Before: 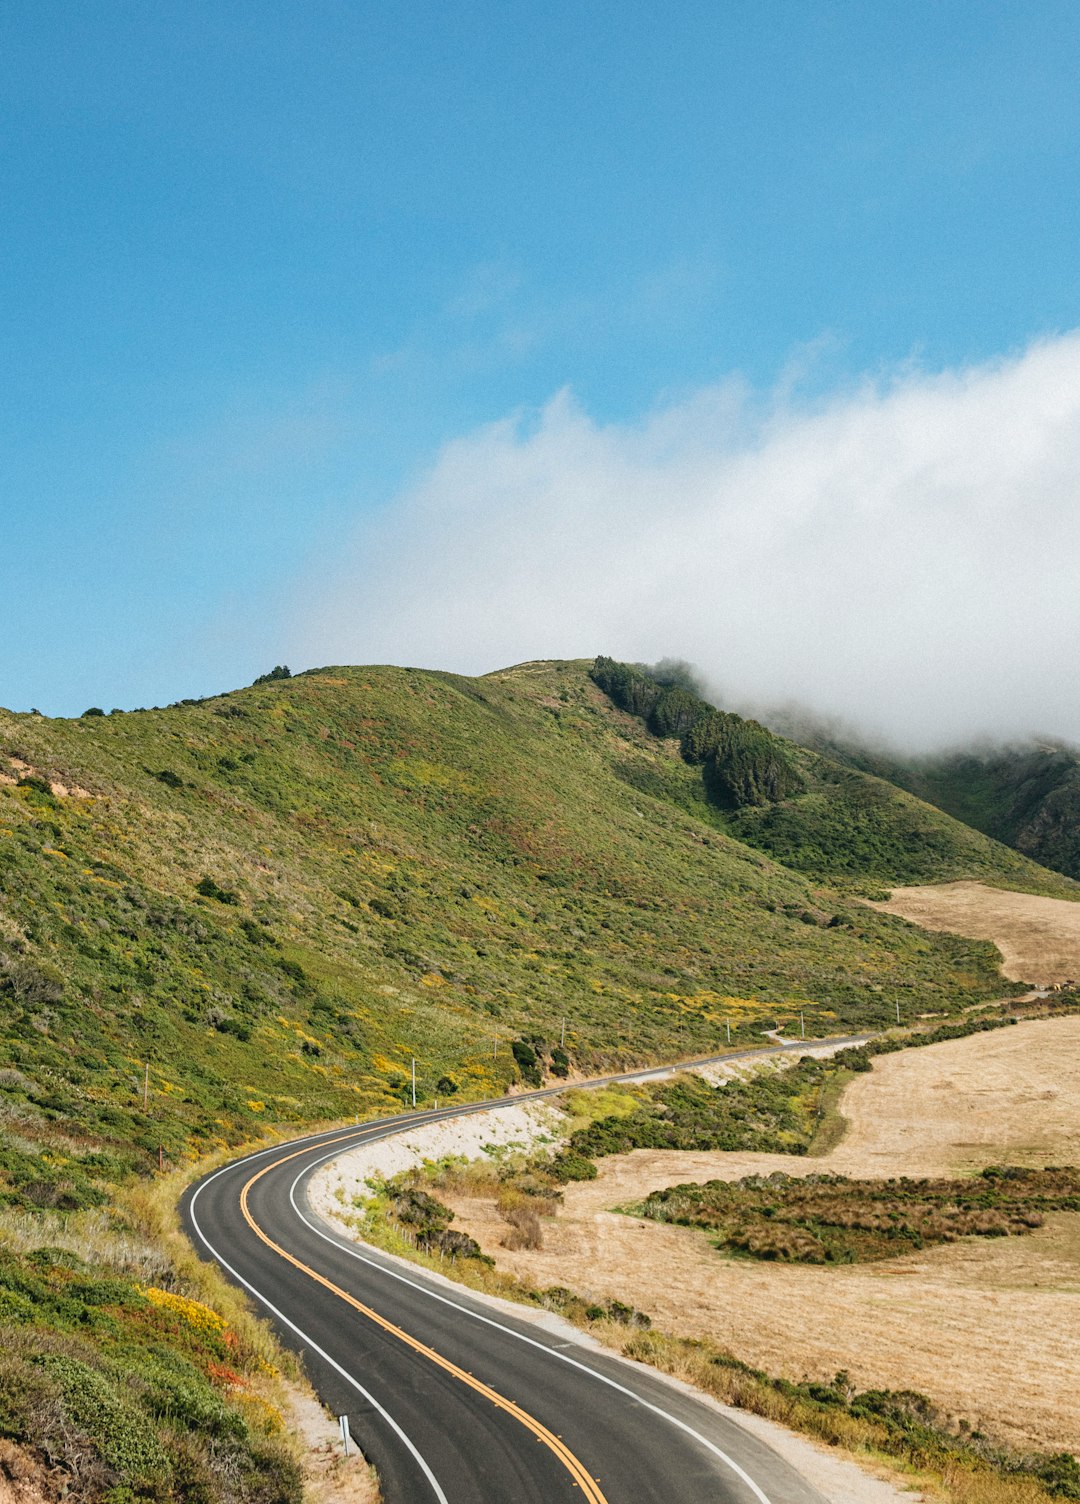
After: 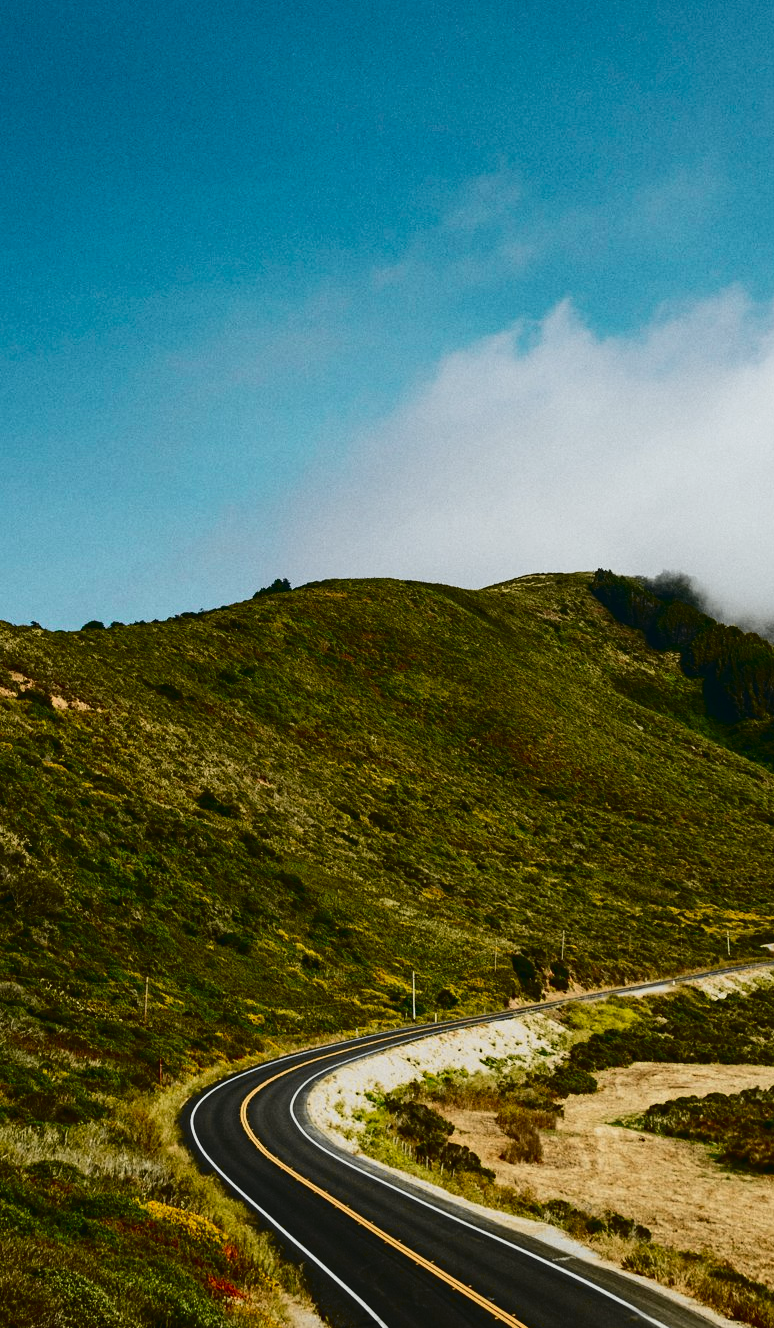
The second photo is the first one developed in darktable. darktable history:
tone curve: curves: ch0 [(0, 0.03) (0.113, 0.087) (0.207, 0.184) (0.515, 0.612) (0.712, 0.793) (1, 0.946)]; ch1 [(0, 0) (0.172, 0.123) (0.317, 0.279) (0.414, 0.382) (0.476, 0.479) (0.505, 0.498) (0.534, 0.534) (0.621, 0.65) (0.709, 0.764) (1, 1)]; ch2 [(0, 0) (0.411, 0.424) (0.505, 0.505) (0.521, 0.524) (0.537, 0.57) (0.65, 0.699) (1, 1)], color space Lab, independent channels, preserve colors none
crop: top 5.803%, right 27.864%, bottom 5.804%
contrast brightness saturation: brightness -0.52
